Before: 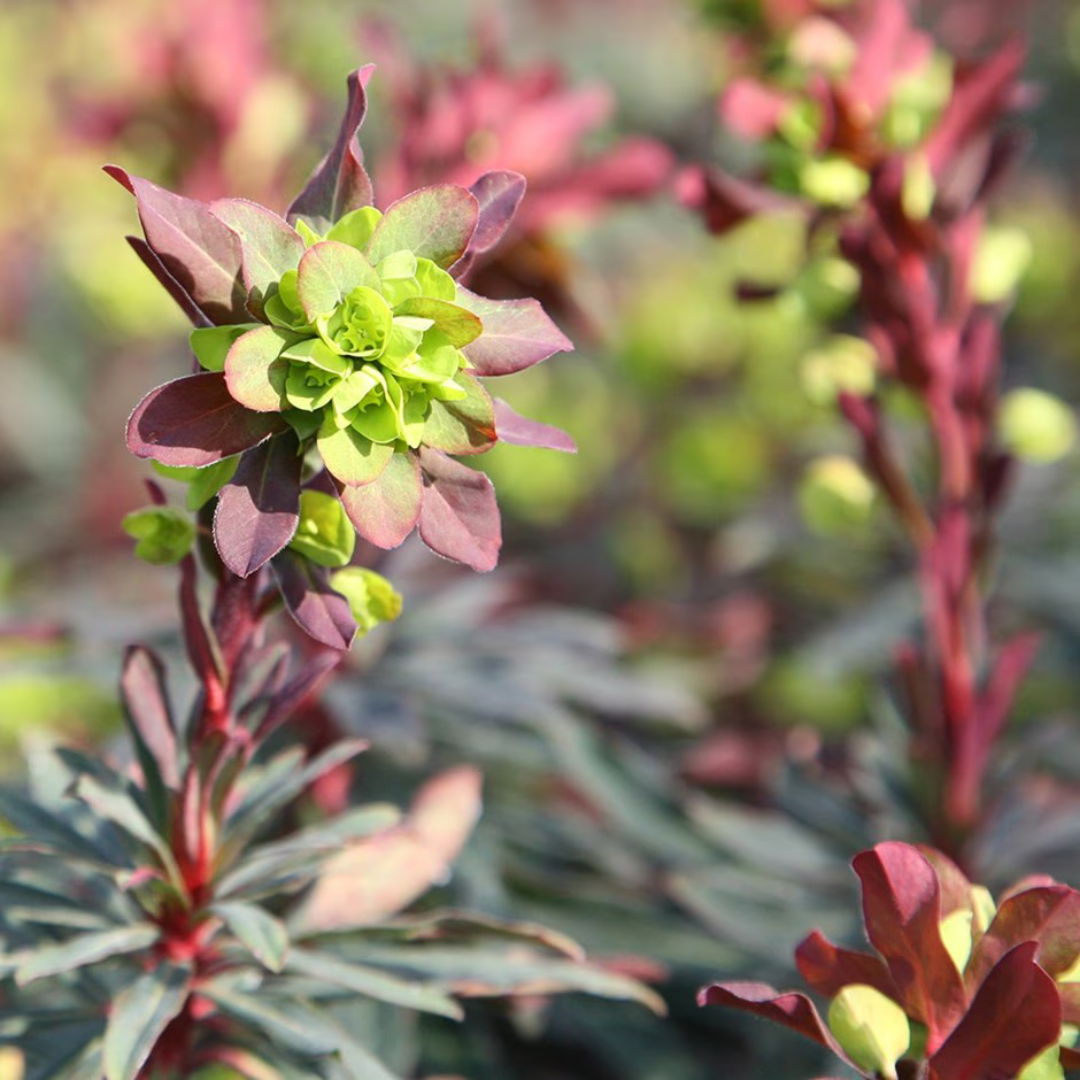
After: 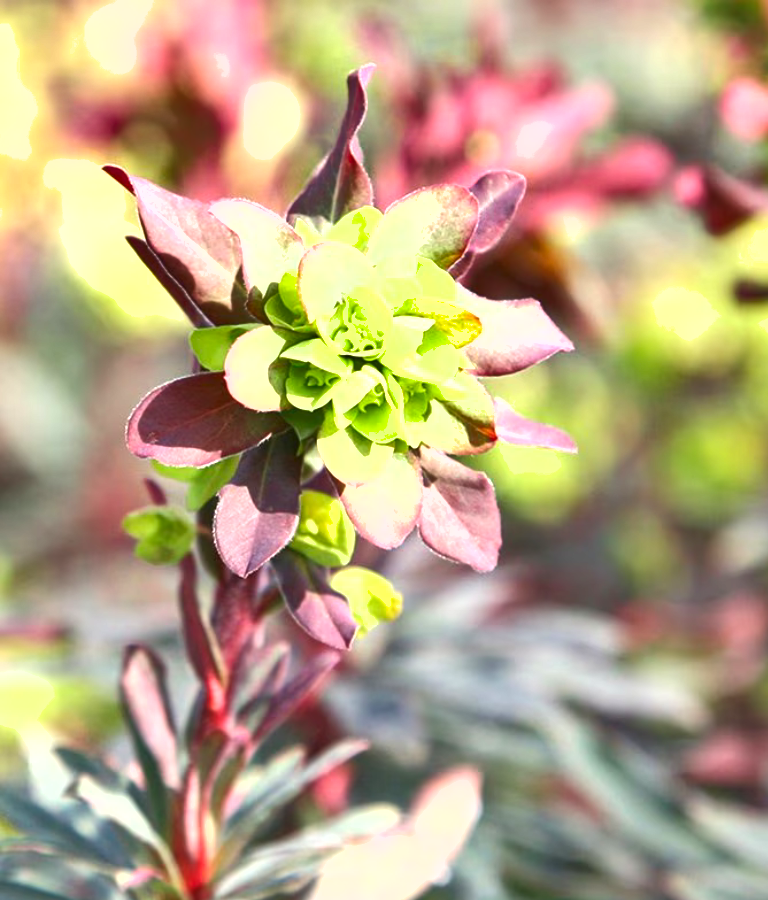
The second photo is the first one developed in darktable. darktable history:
shadows and highlights: low approximation 0.01, soften with gaussian
crop: right 28.885%, bottom 16.626%
exposure: black level correction 0, exposure 0.95 EV, compensate exposure bias true, compensate highlight preservation false
